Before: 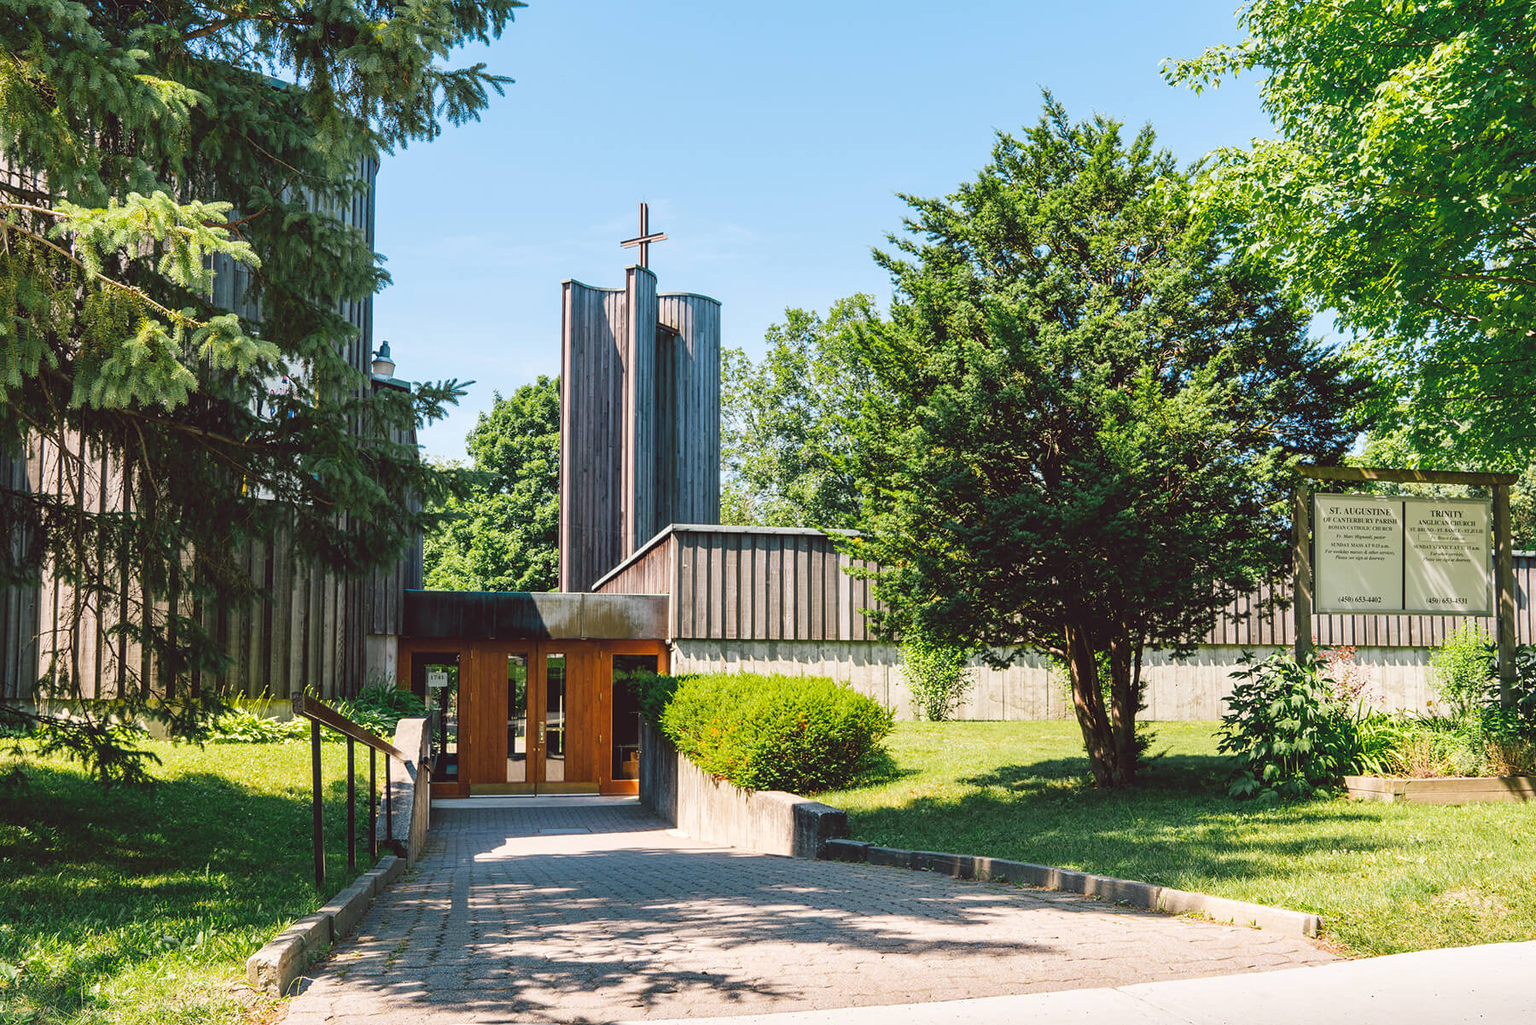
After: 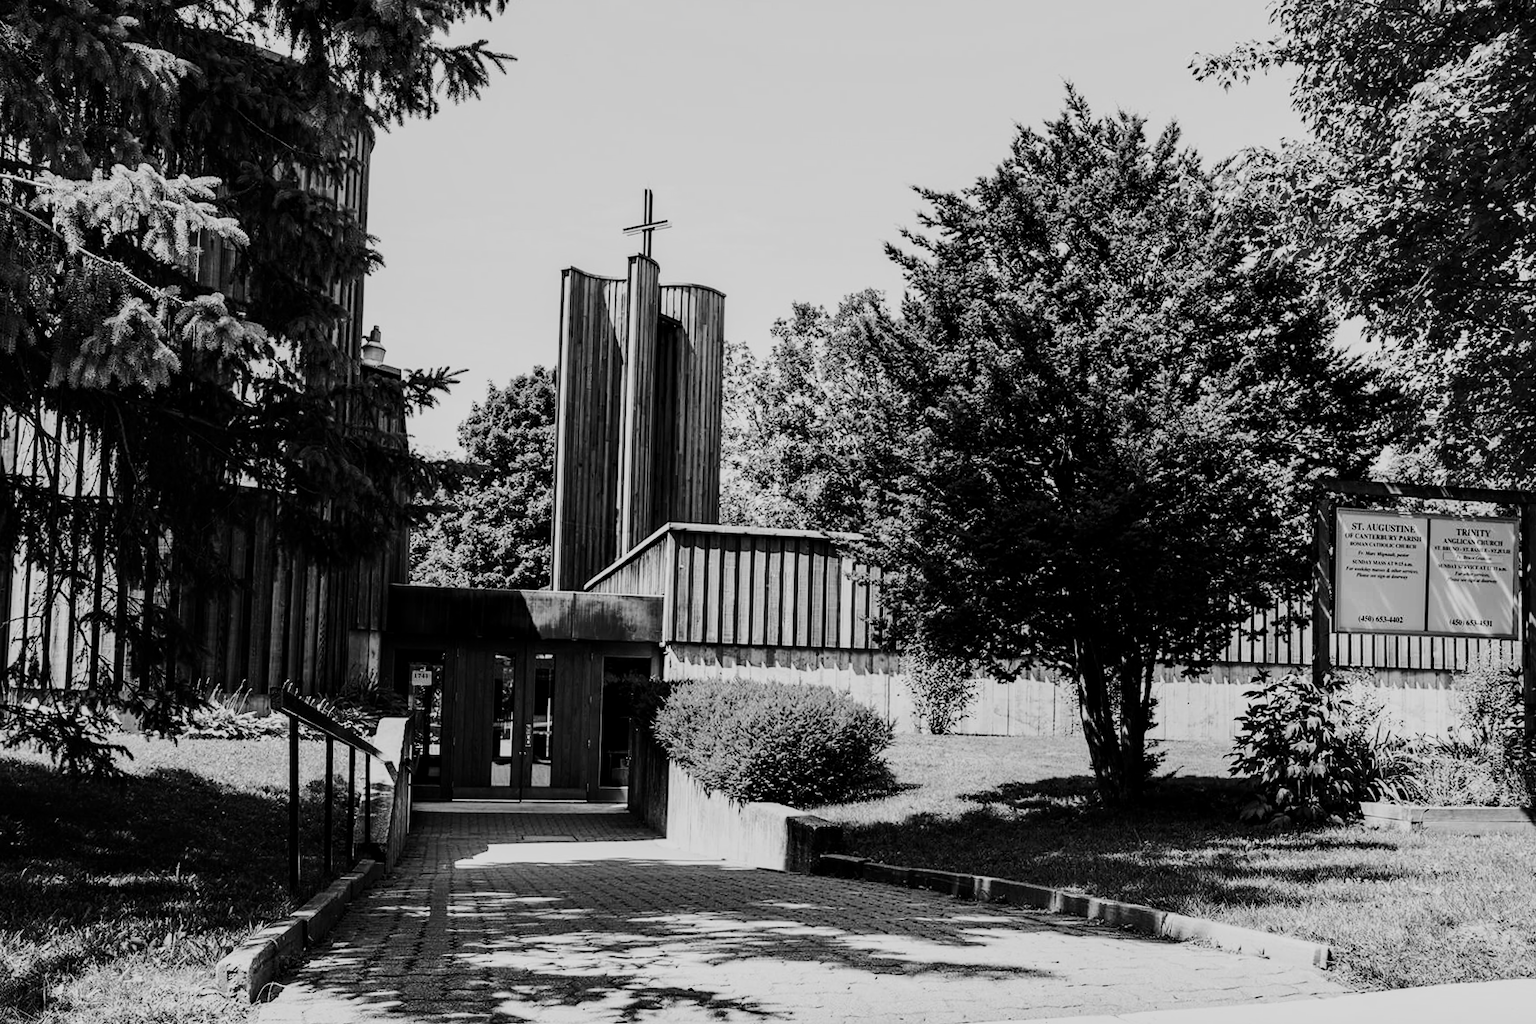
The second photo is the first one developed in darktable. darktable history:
local contrast: highlights 63%, shadows 103%, detail 106%, midtone range 0.536
crop and rotate: angle -1.45°
filmic rgb: black relative exposure -16 EV, white relative exposure 4.97 EV, hardness 6.22
contrast brightness saturation: contrast 0.221, brightness -0.191, saturation 0.236
color calibration: output gray [0.22, 0.42, 0.37, 0], illuminant custom, x 0.391, y 0.392, temperature 3848.83 K, gamut compression 1.72
tone curve: curves: ch0 [(0, 0) (0.087, 0.054) (0.281, 0.245) (0.506, 0.526) (0.8, 0.824) (0.994, 0.955)]; ch1 [(0, 0) (0.27, 0.195) (0.406, 0.435) (0.452, 0.474) (0.495, 0.5) (0.514, 0.508) (0.537, 0.556) (0.654, 0.689) (1, 1)]; ch2 [(0, 0) (0.269, 0.299) (0.459, 0.441) (0.498, 0.499) (0.523, 0.52) (0.551, 0.549) (0.633, 0.625) (0.659, 0.681) (0.718, 0.764) (1, 1)], preserve colors none
color zones: curves: ch2 [(0, 0.5) (0.143, 0.517) (0.286, 0.571) (0.429, 0.522) (0.571, 0.5) (0.714, 0.5) (0.857, 0.5) (1, 0.5)]
